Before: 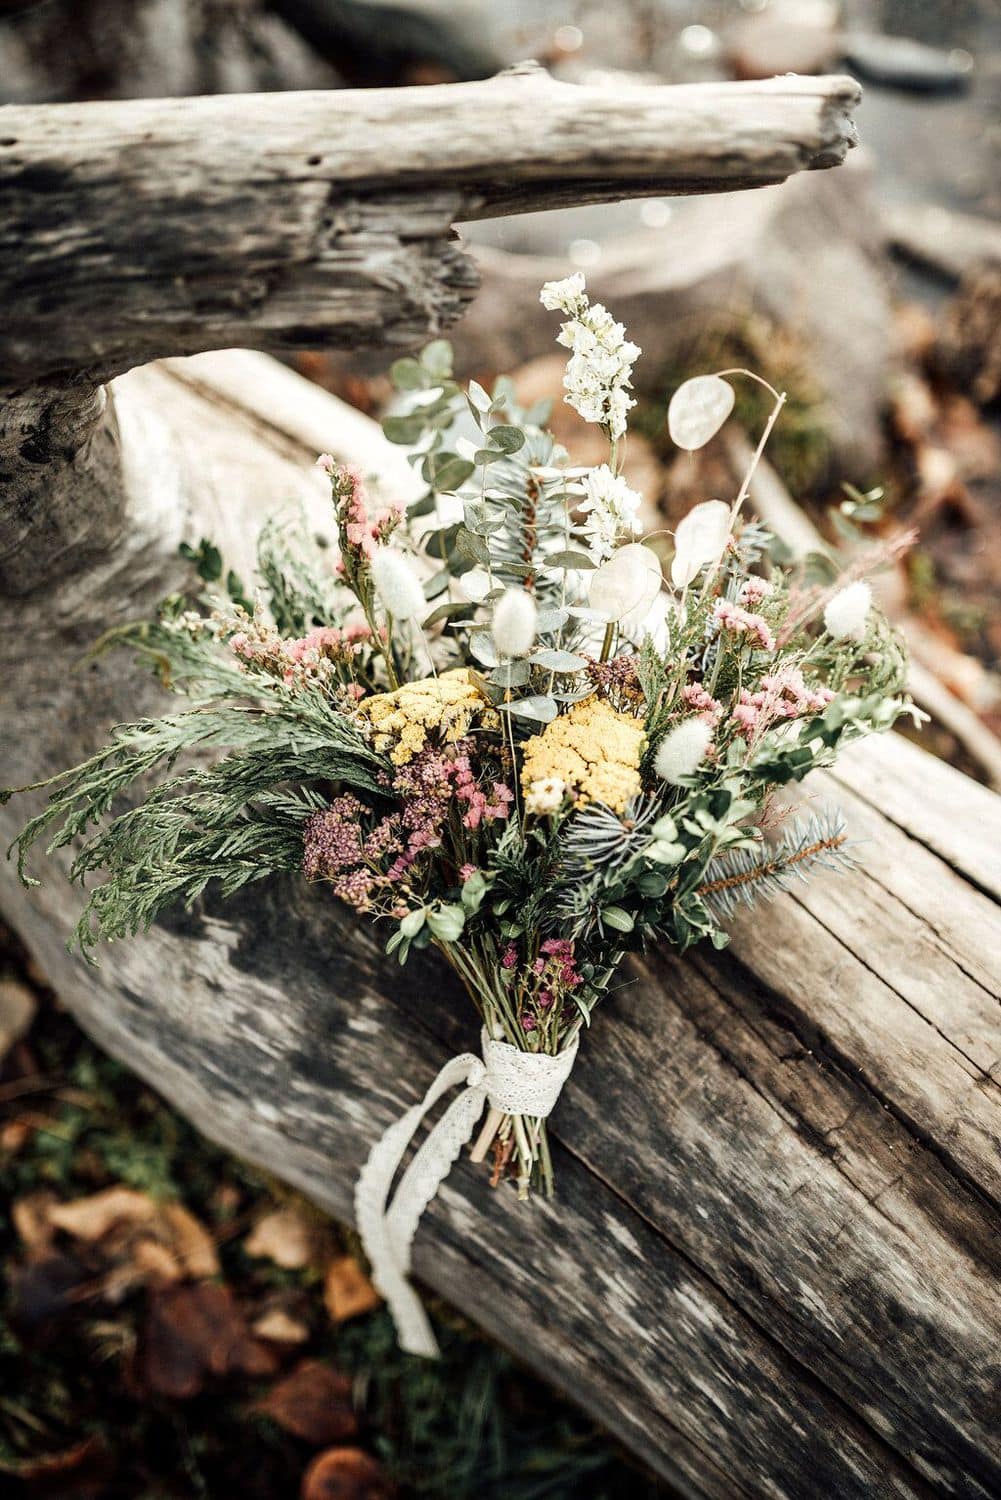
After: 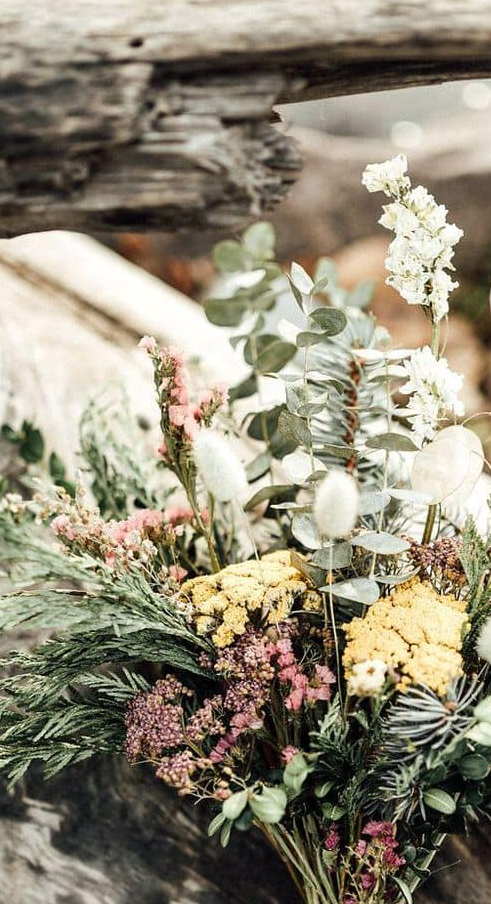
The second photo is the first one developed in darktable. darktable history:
crop: left 17.881%, top 7.897%, right 33.015%, bottom 31.811%
